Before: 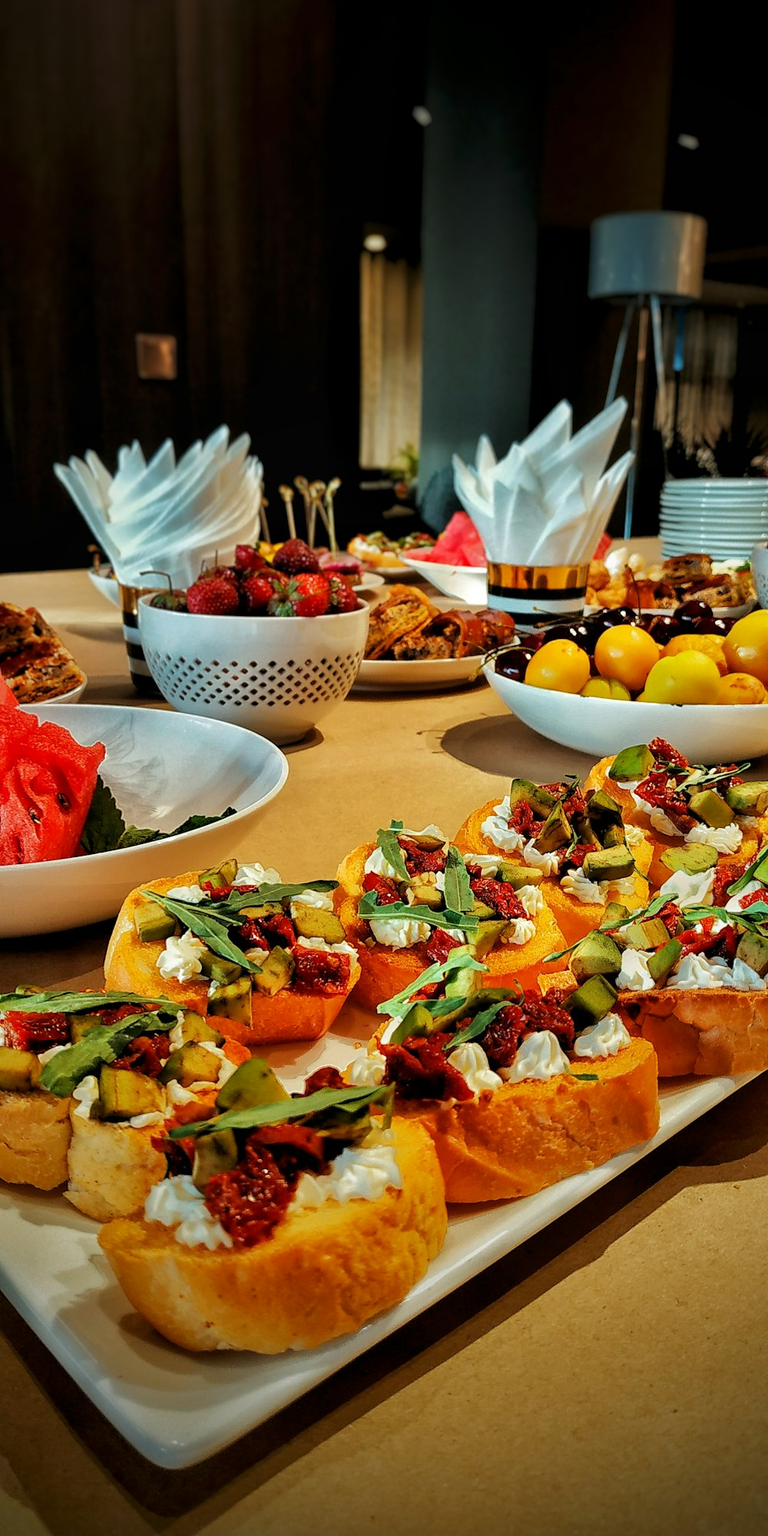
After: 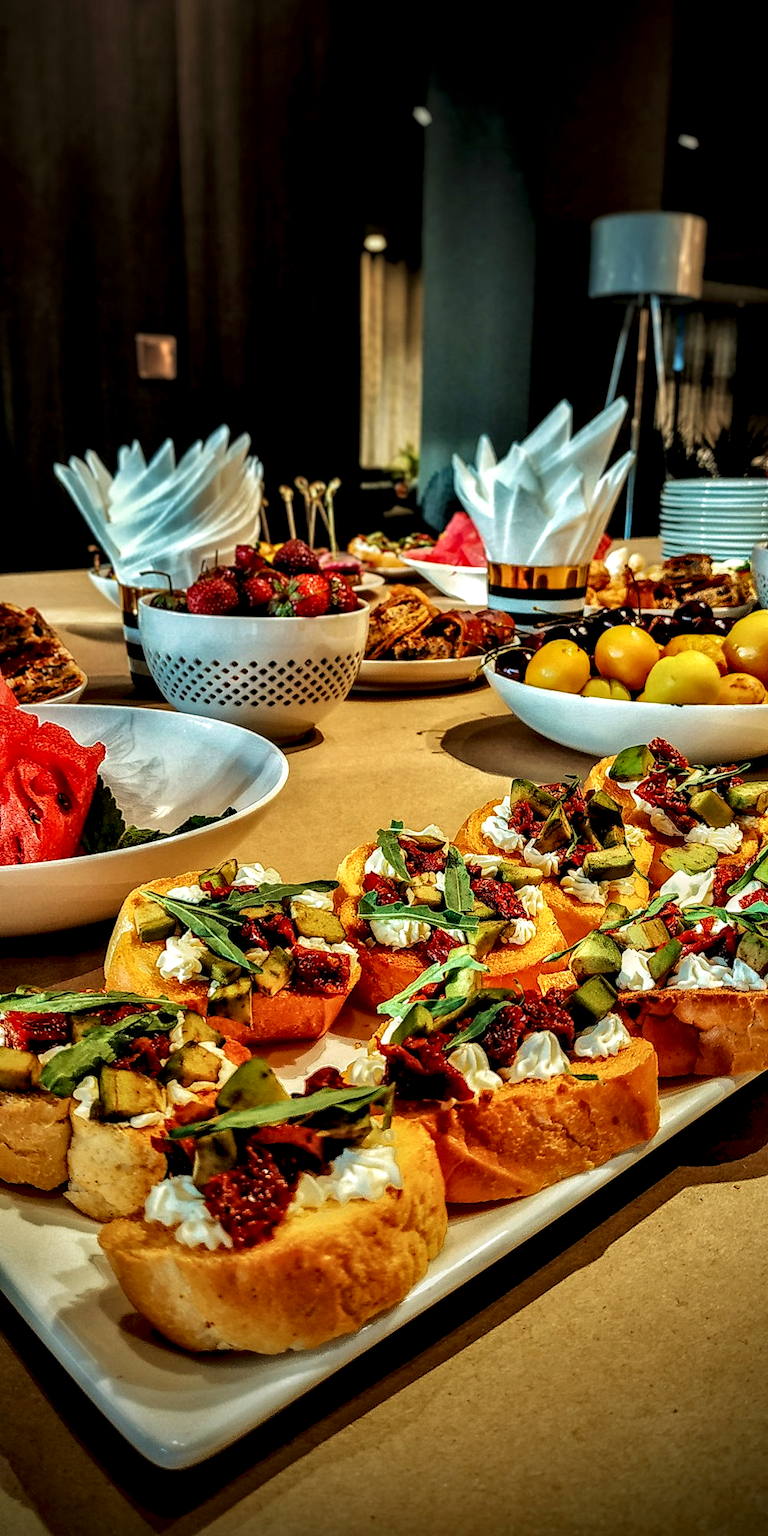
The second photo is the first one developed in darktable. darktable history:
velvia: on, module defaults
local contrast: highlights 17%, detail 186%
